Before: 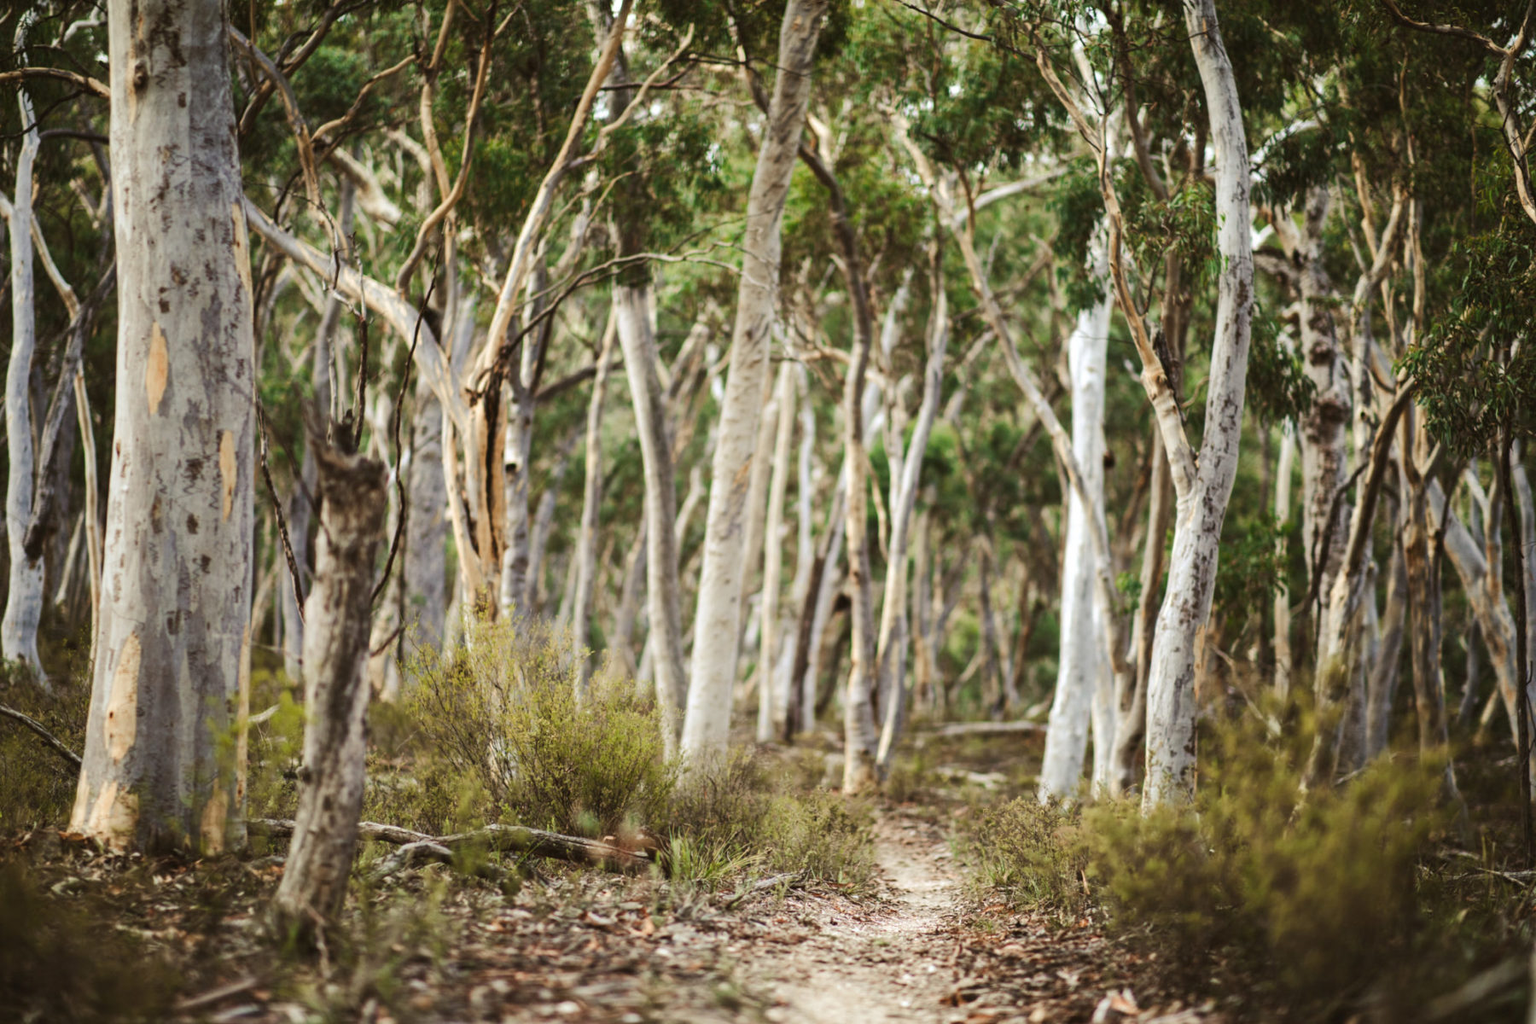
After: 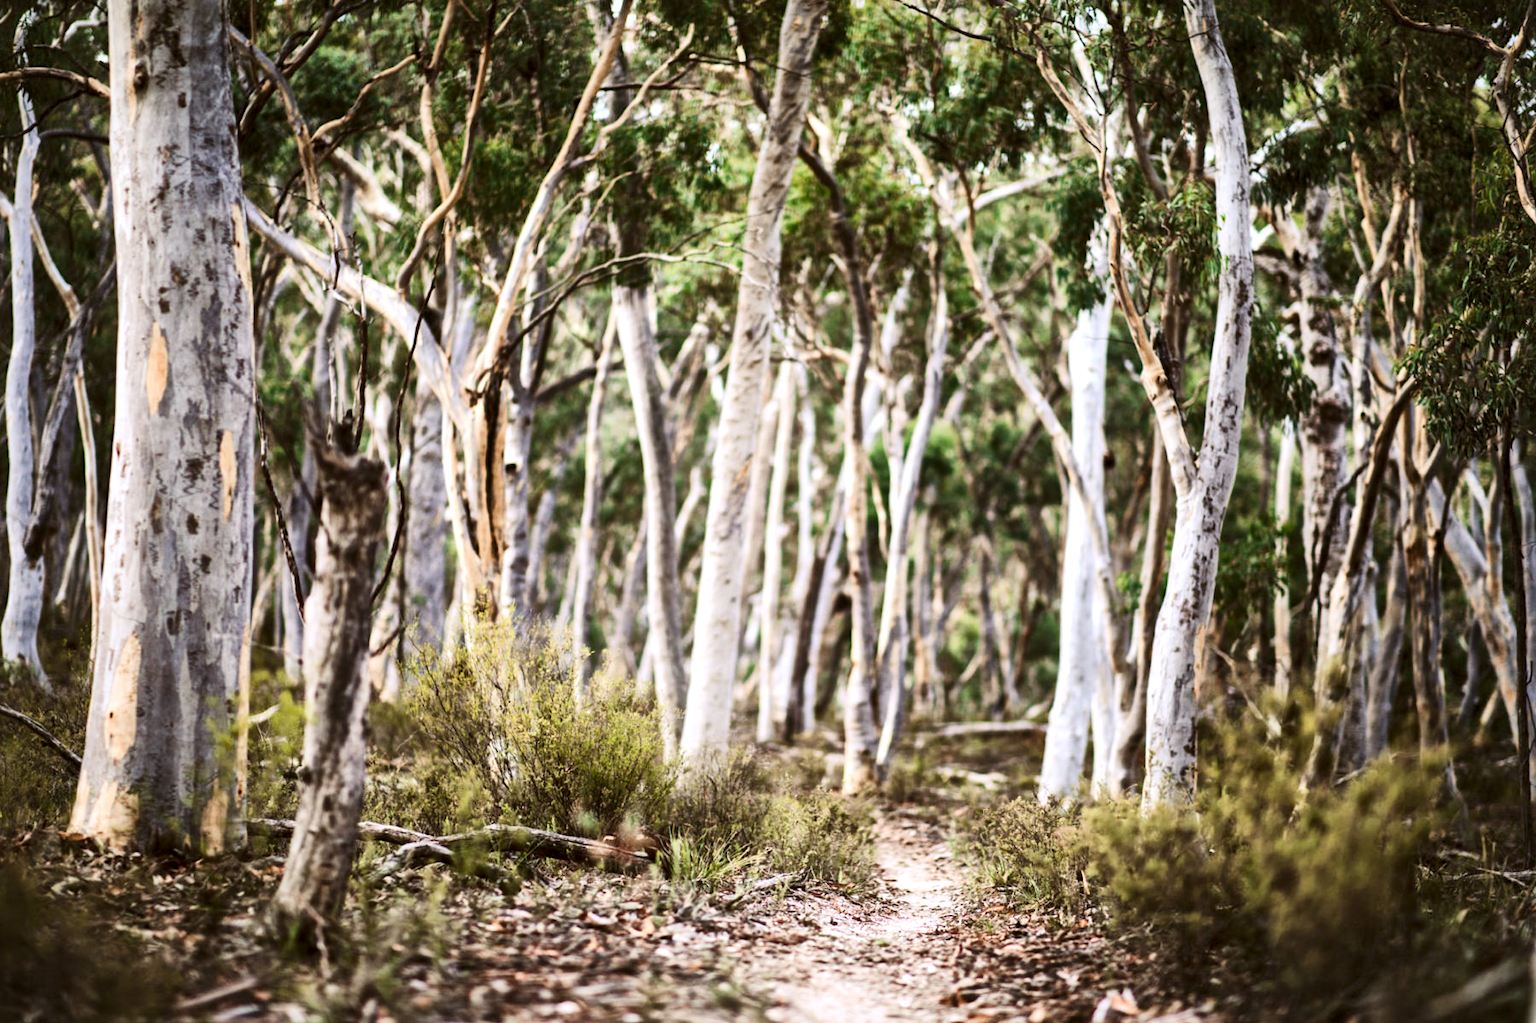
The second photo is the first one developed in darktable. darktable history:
exposure: exposure -0.021 EV, compensate highlight preservation false
local contrast: mode bilateral grid, contrast 20, coarseness 50, detail 171%, midtone range 0.2
crop: bottom 0.071%
color correction: saturation 0.85
contrast brightness saturation: contrast 0.23, brightness 0.1, saturation 0.29
white balance: red 1.004, blue 1.096
